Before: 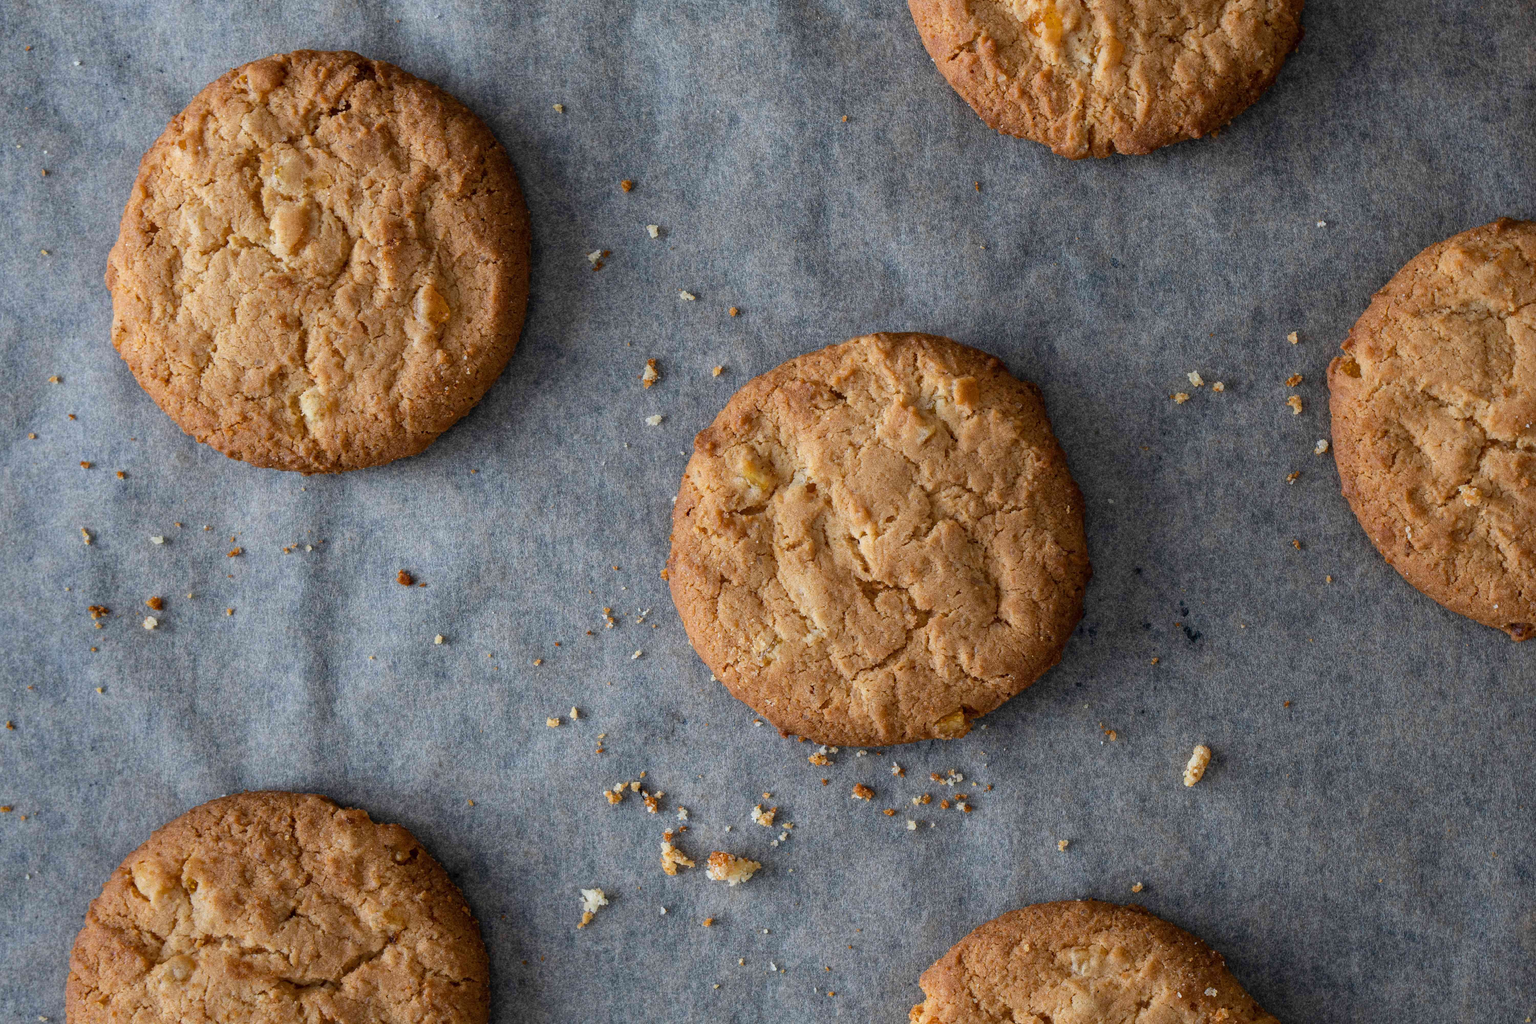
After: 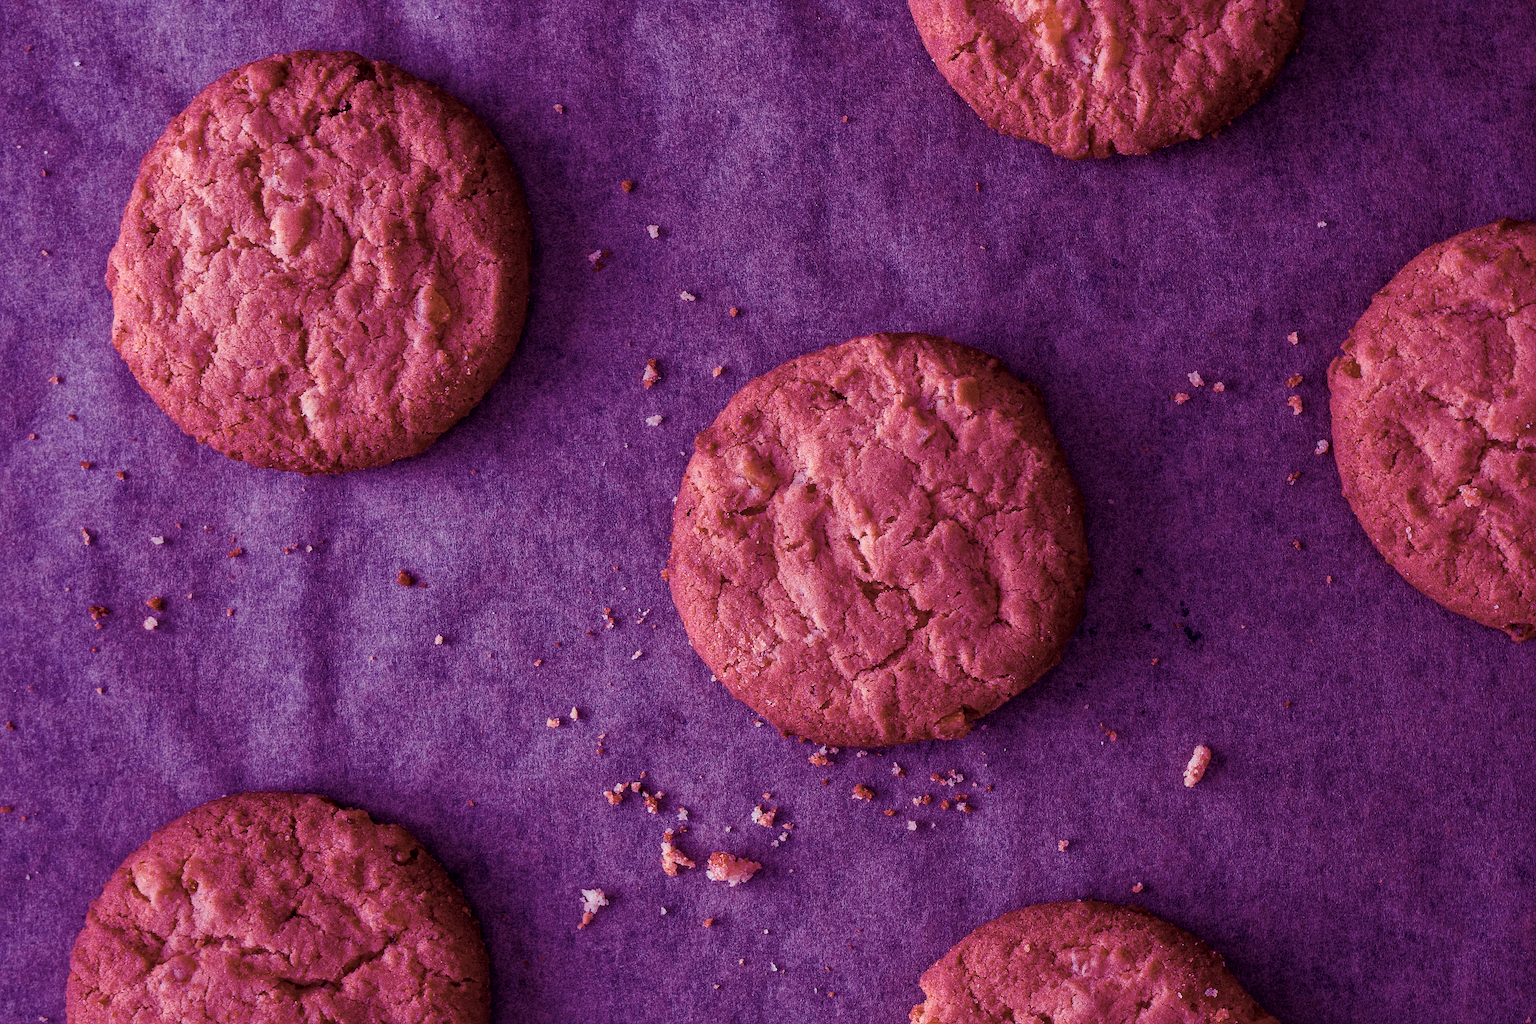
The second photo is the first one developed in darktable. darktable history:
color balance: mode lift, gamma, gain (sRGB), lift [1, 1, 0.101, 1]
sharpen: on, module defaults
local contrast: mode bilateral grid, contrast 20, coarseness 50, detail 120%, midtone range 0.2
color zones: curves: ch0 [(0, 0.559) (0.153, 0.551) (0.229, 0.5) (0.429, 0.5) (0.571, 0.5) (0.714, 0.5) (0.857, 0.5) (1, 0.559)]; ch1 [(0, 0.417) (0.112, 0.336) (0.213, 0.26) (0.429, 0.34) (0.571, 0.35) (0.683, 0.331) (0.857, 0.344) (1, 0.417)]
